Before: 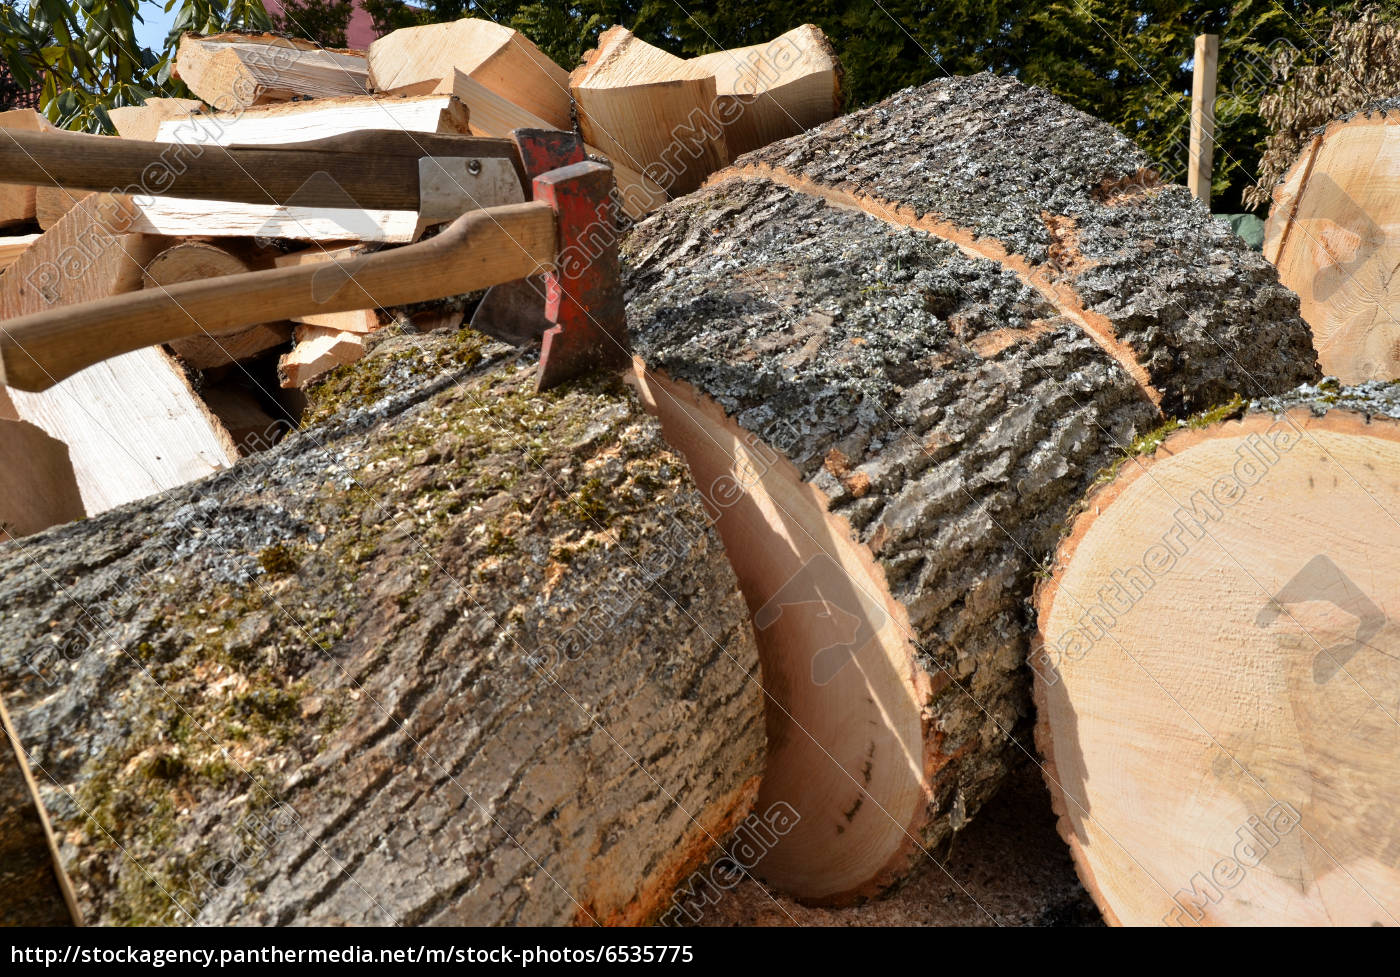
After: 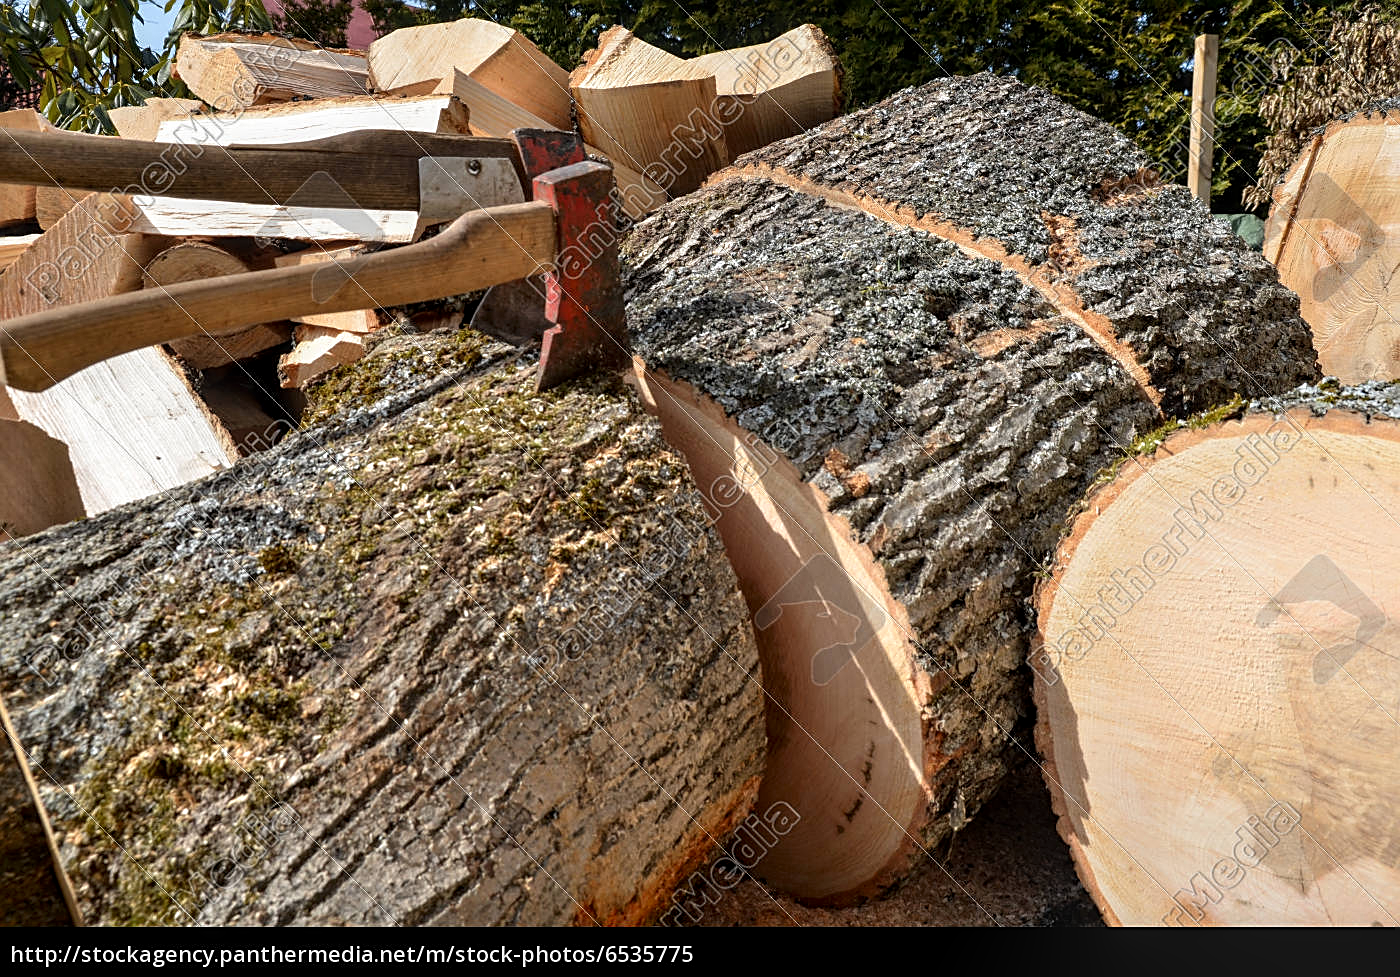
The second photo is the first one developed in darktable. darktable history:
local contrast: detail 130%
shadows and highlights: shadows -40.15, highlights 62.88, soften with gaussian
tone equalizer: on, module defaults
sharpen: on, module defaults
